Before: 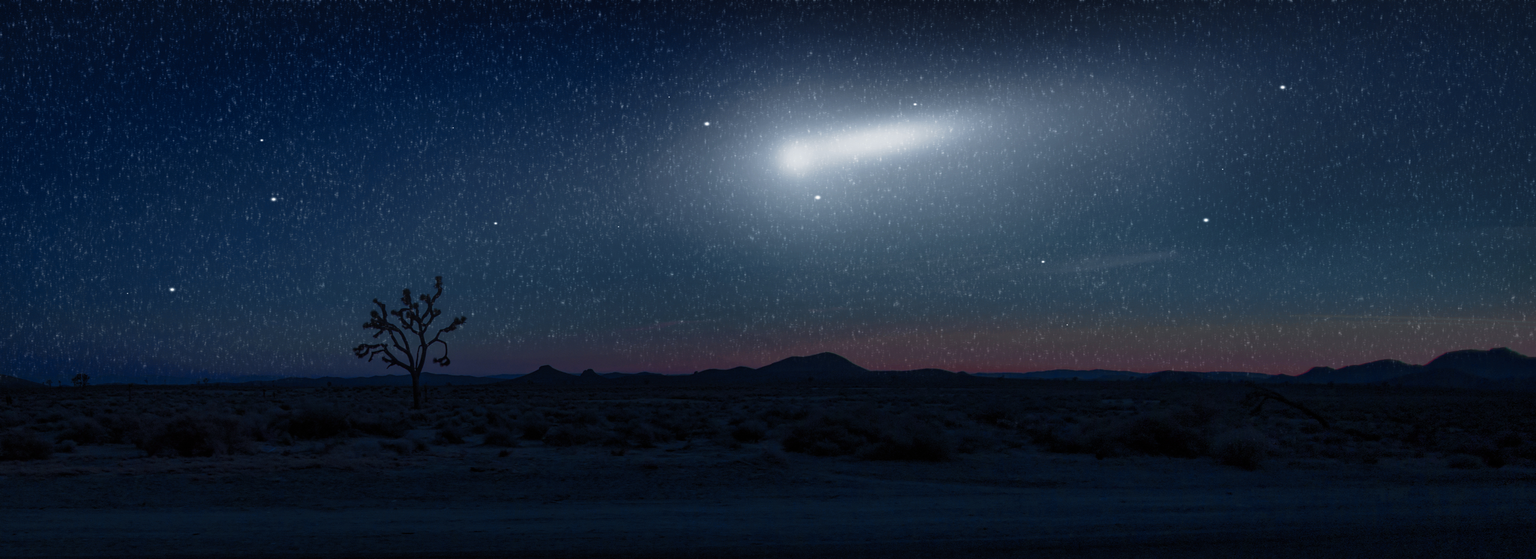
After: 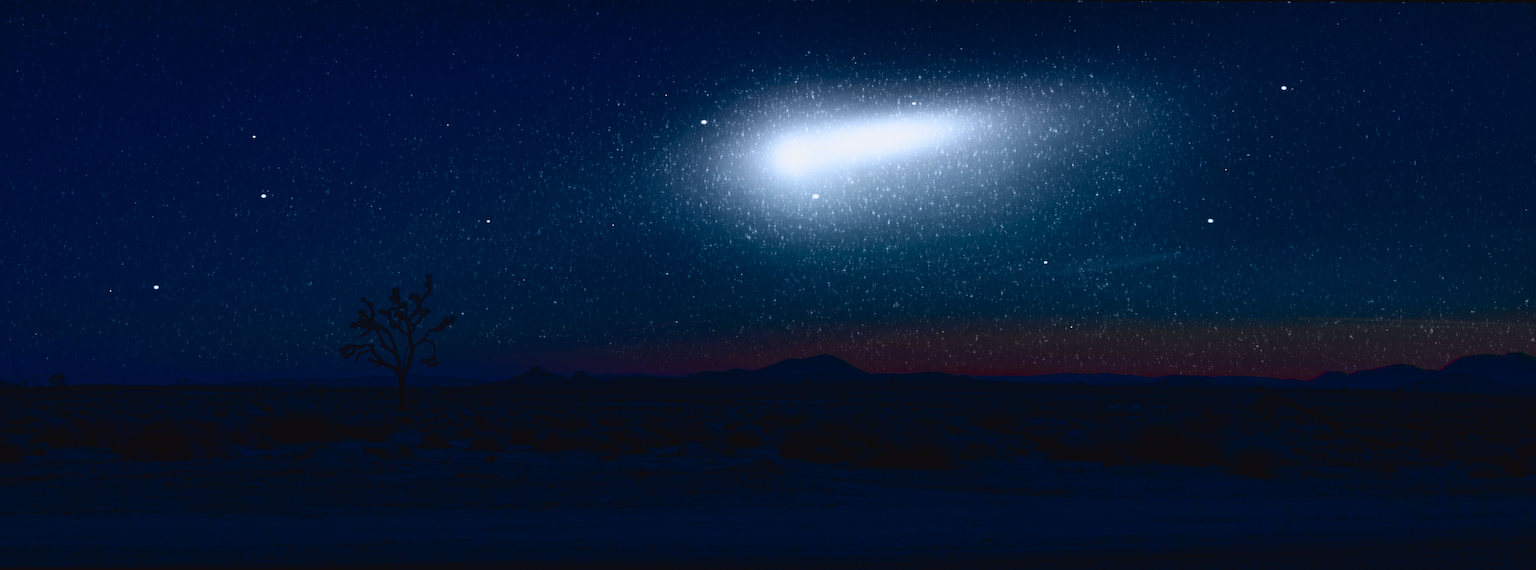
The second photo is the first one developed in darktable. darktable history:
rotate and perspective: rotation 0.226°, lens shift (vertical) -0.042, crop left 0.023, crop right 0.982, crop top 0.006, crop bottom 0.994
contrast brightness saturation: contrast 0.28
tone curve: curves: ch0 [(0, 0.031) (0.139, 0.084) (0.311, 0.278) (0.495, 0.544) (0.718, 0.816) (0.841, 0.909) (1, 0.967)]; ch1 [(0, 0) (0.272, 0.249) (0.388, 0.385) (0.469, 0.456) (0.495, 0.497) (0.538, 0.545) (0.578, 0.595) (0.707, 0.778) (1, 1)]; ch2 [(0, 0) (0.125, 0.089) (0.353, 0.329) (0.443, 0.408) (0.502, 0.499) (0.557, 0.531) (0.608, 0.631) (1, 1)], color space Lab, independent channels, preserve colors none
sharpen: radius 0.969, amount 0.604
